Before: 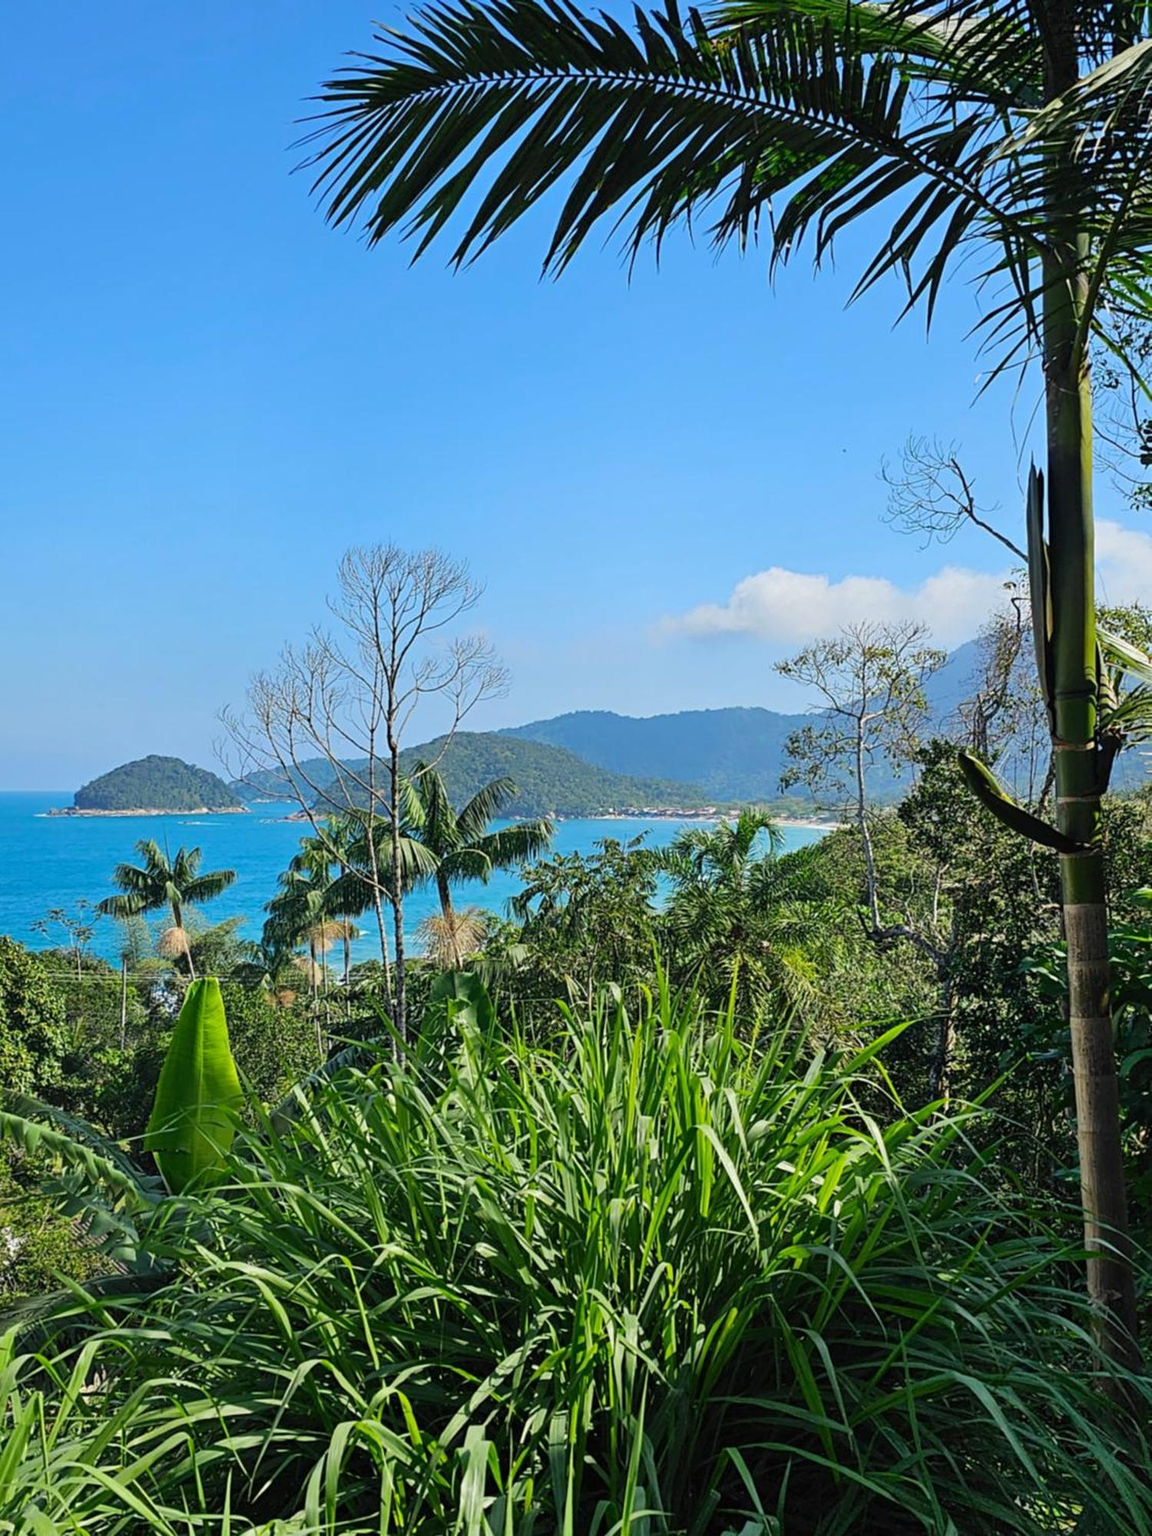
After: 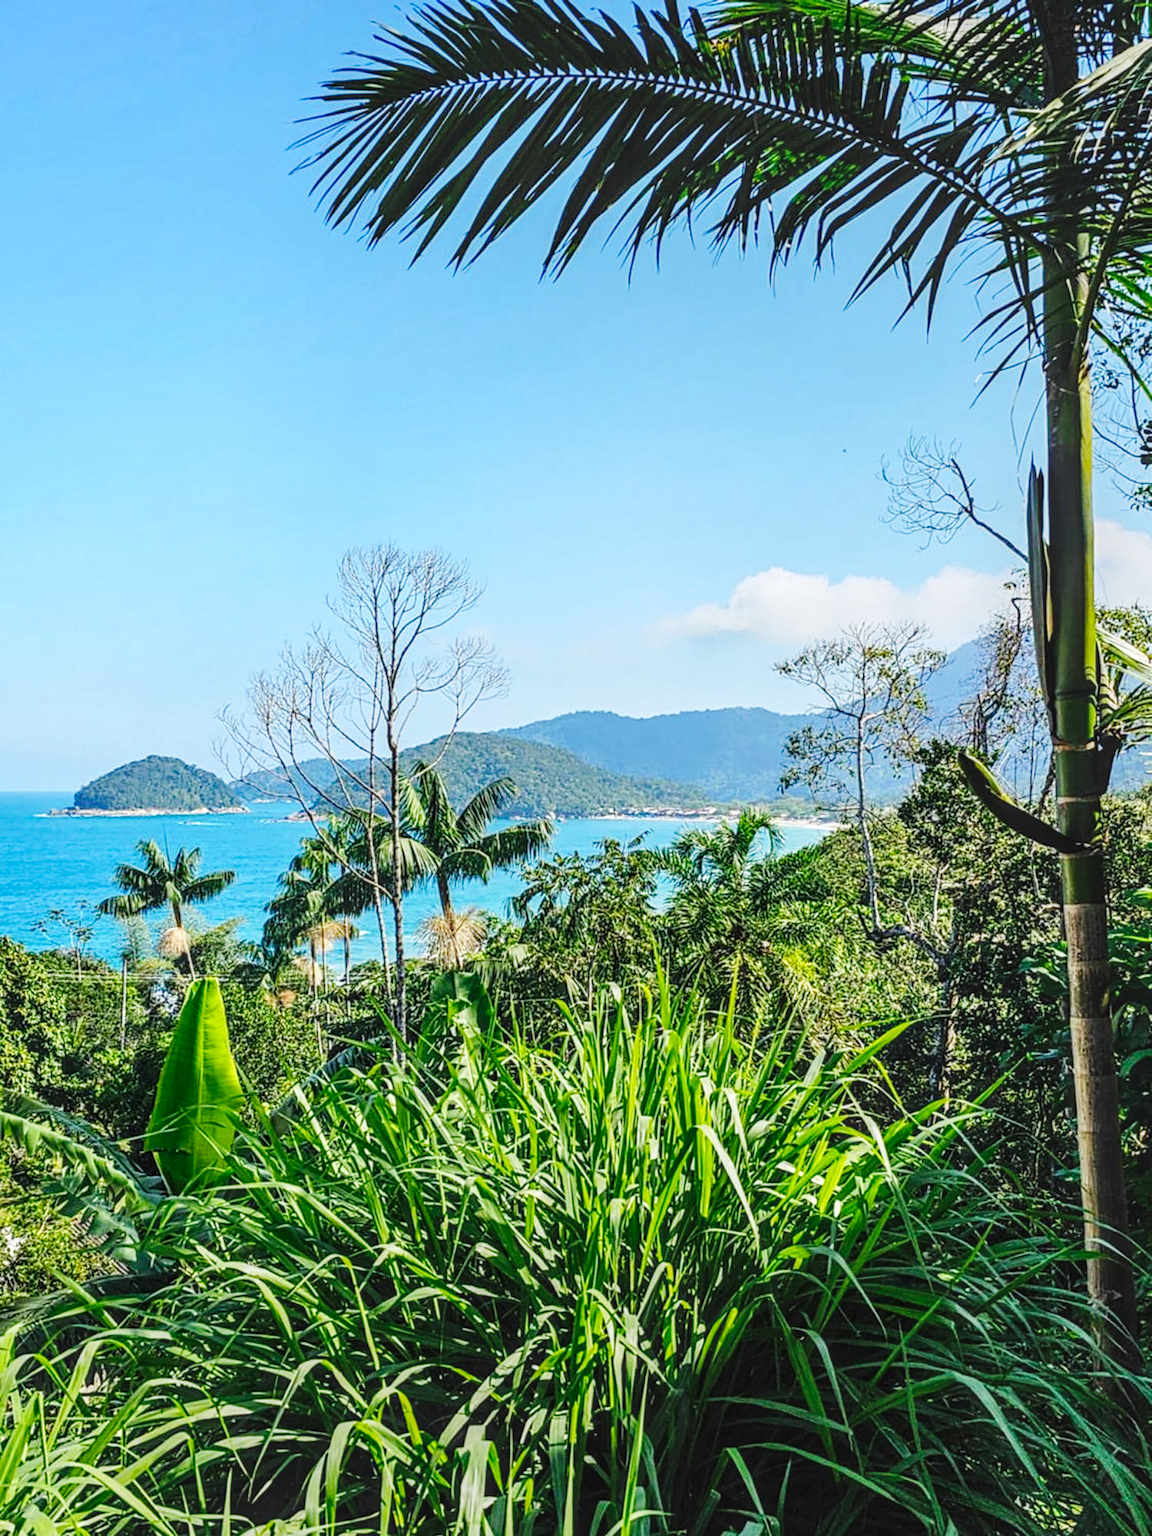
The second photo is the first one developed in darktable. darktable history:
local contrast: highlights 0%, shadows 0%, detail 133%
exposure: exposure 0.367 EV, compensate highlight preservation false
base curve: curves: ch0 [(0, 0) (0.032, 0.025) (0.121, 0.166) (0.206, 0.329) (0.605, 0.79) (1, 1)], preserve colors none
